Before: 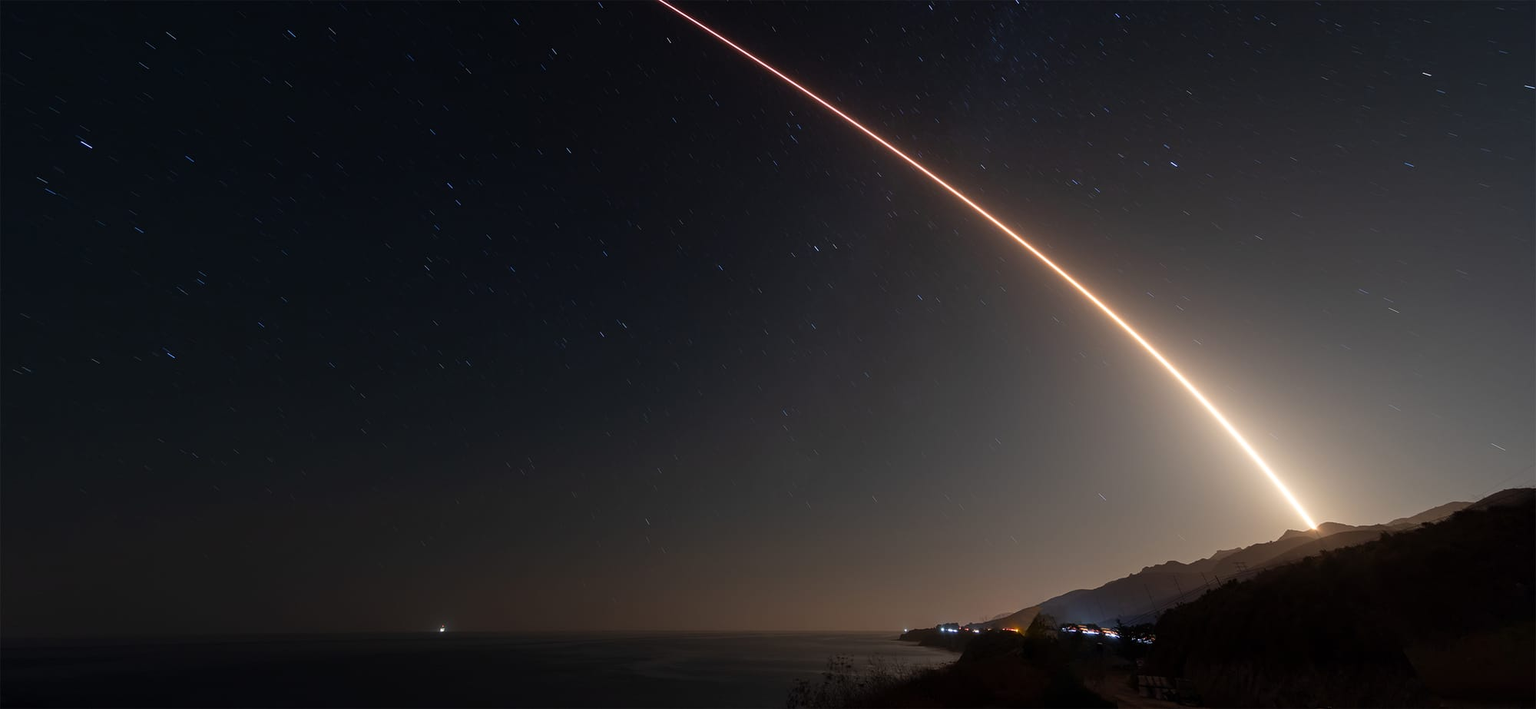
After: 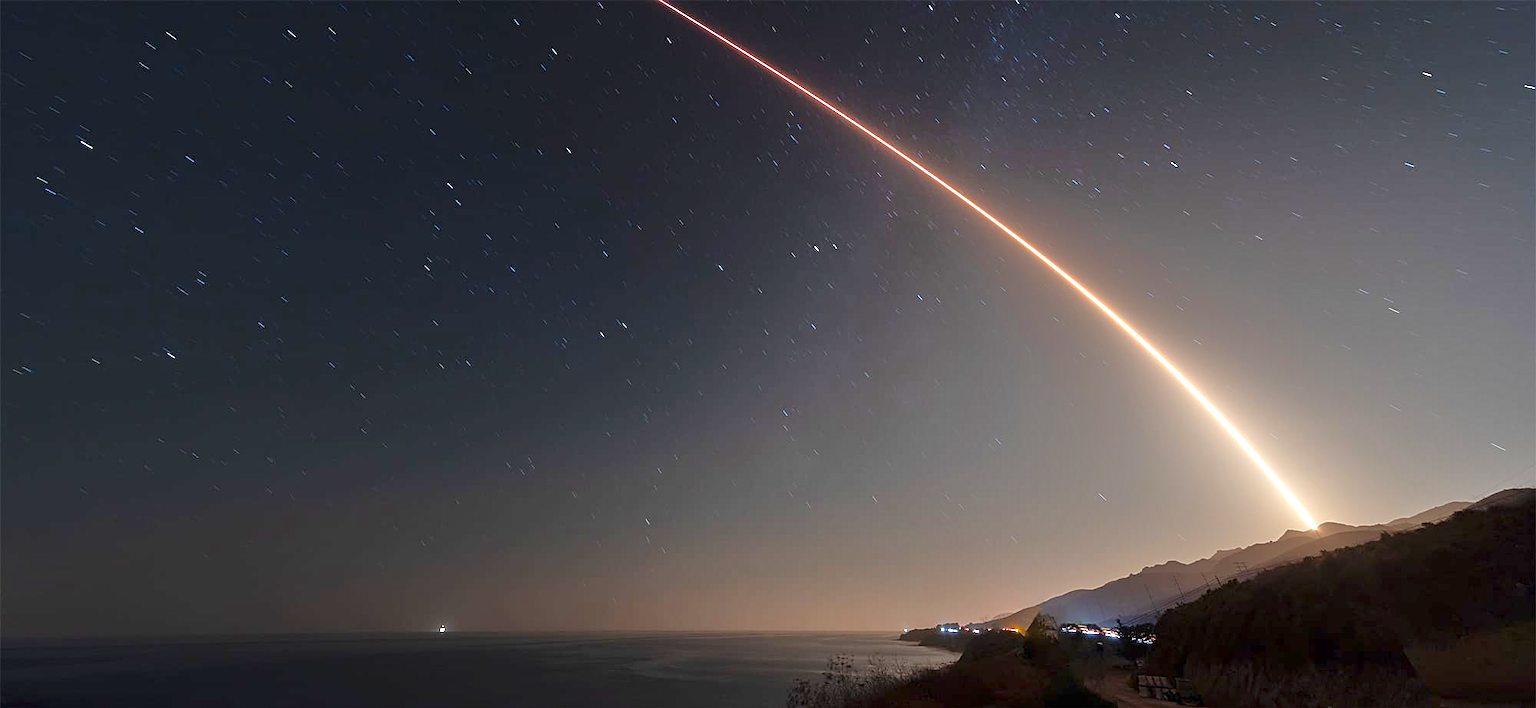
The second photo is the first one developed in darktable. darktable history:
tone equalizer: -8 EV 1.98 EV, -7 EV 1.97 EV, -6 EV 1.96 EV, -5 EV 1.96 EV, -4 EV 1.99 EV, -3 EV 1.49 EV, -2 EV 0.99 EV, -1 EV 0.522 EV
sharpen: on, module defaults
